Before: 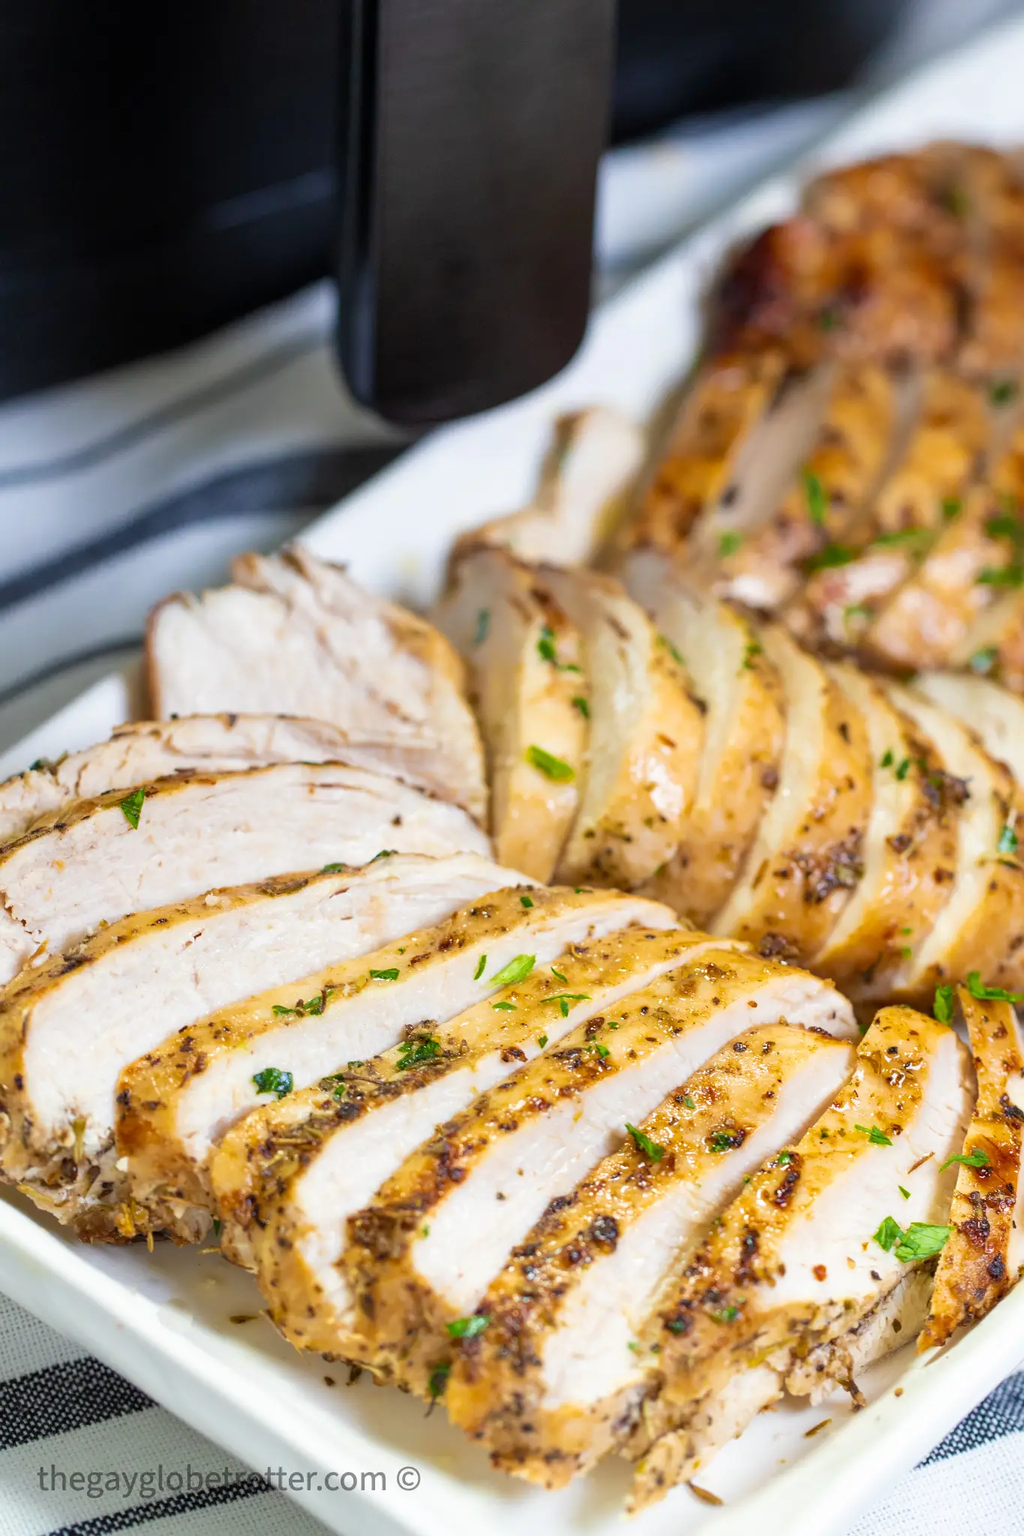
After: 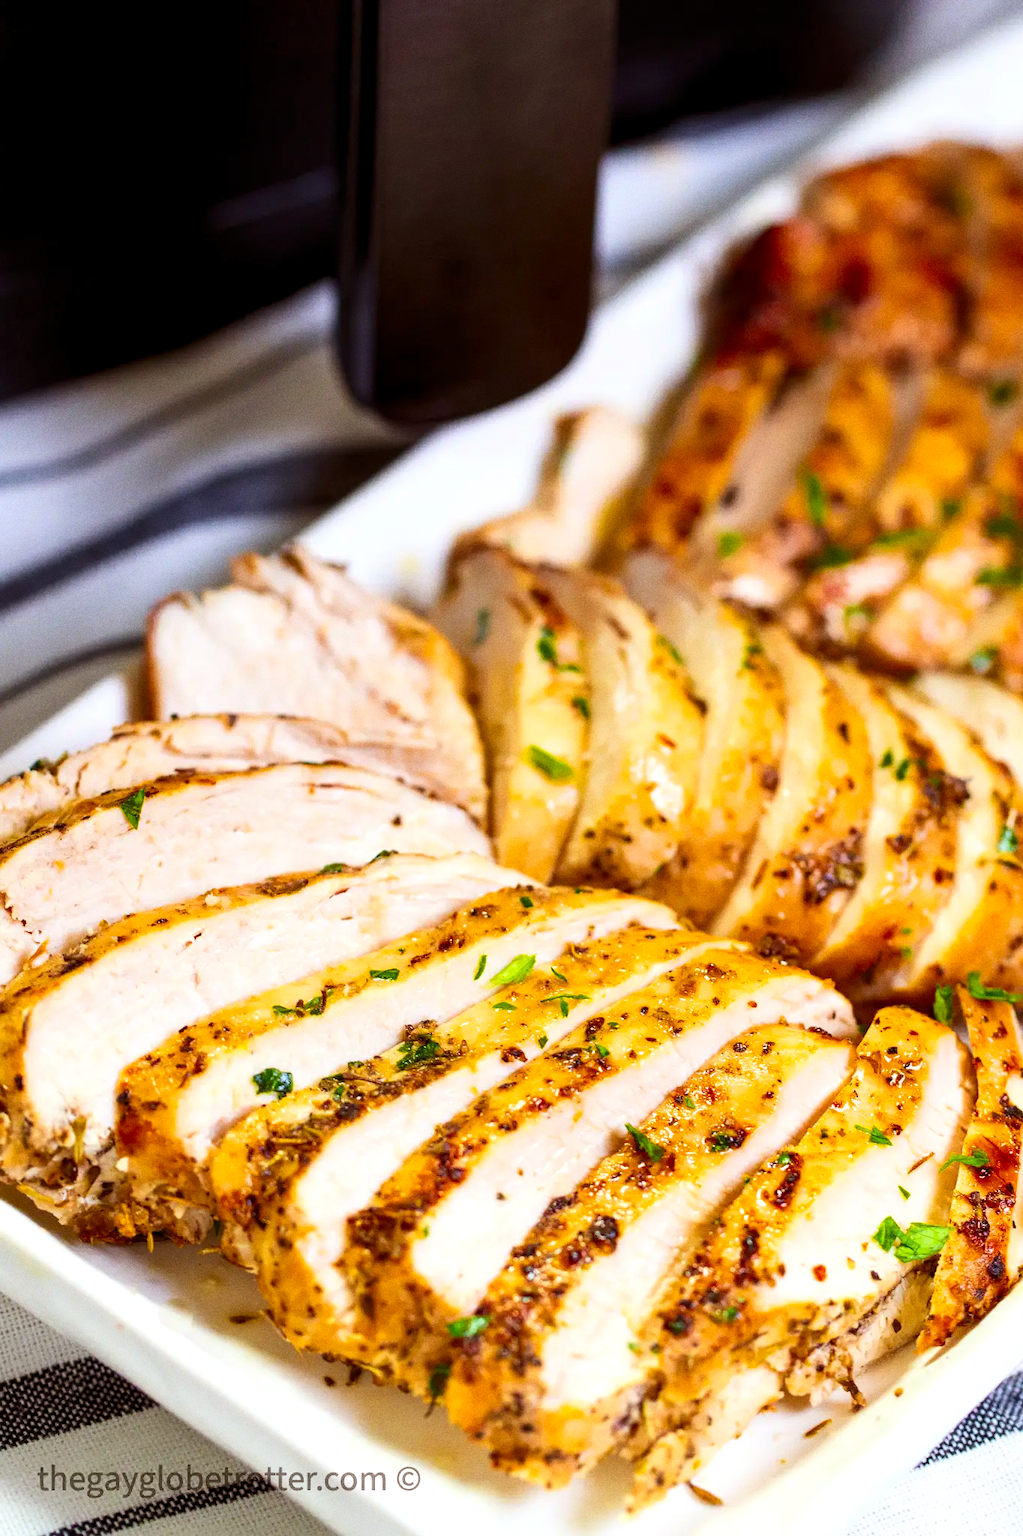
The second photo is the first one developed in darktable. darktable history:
grain: on, module defaults
levels: levels [0.016, 0.492, 0.969]
rgb levels: mode RGB, independent channels, levels [[0, 0.5, 1], [0, 0.521, 1], [0, 0.536, 1]]
contrast brightness saturation: contrast 0.18, saturation 0.3
